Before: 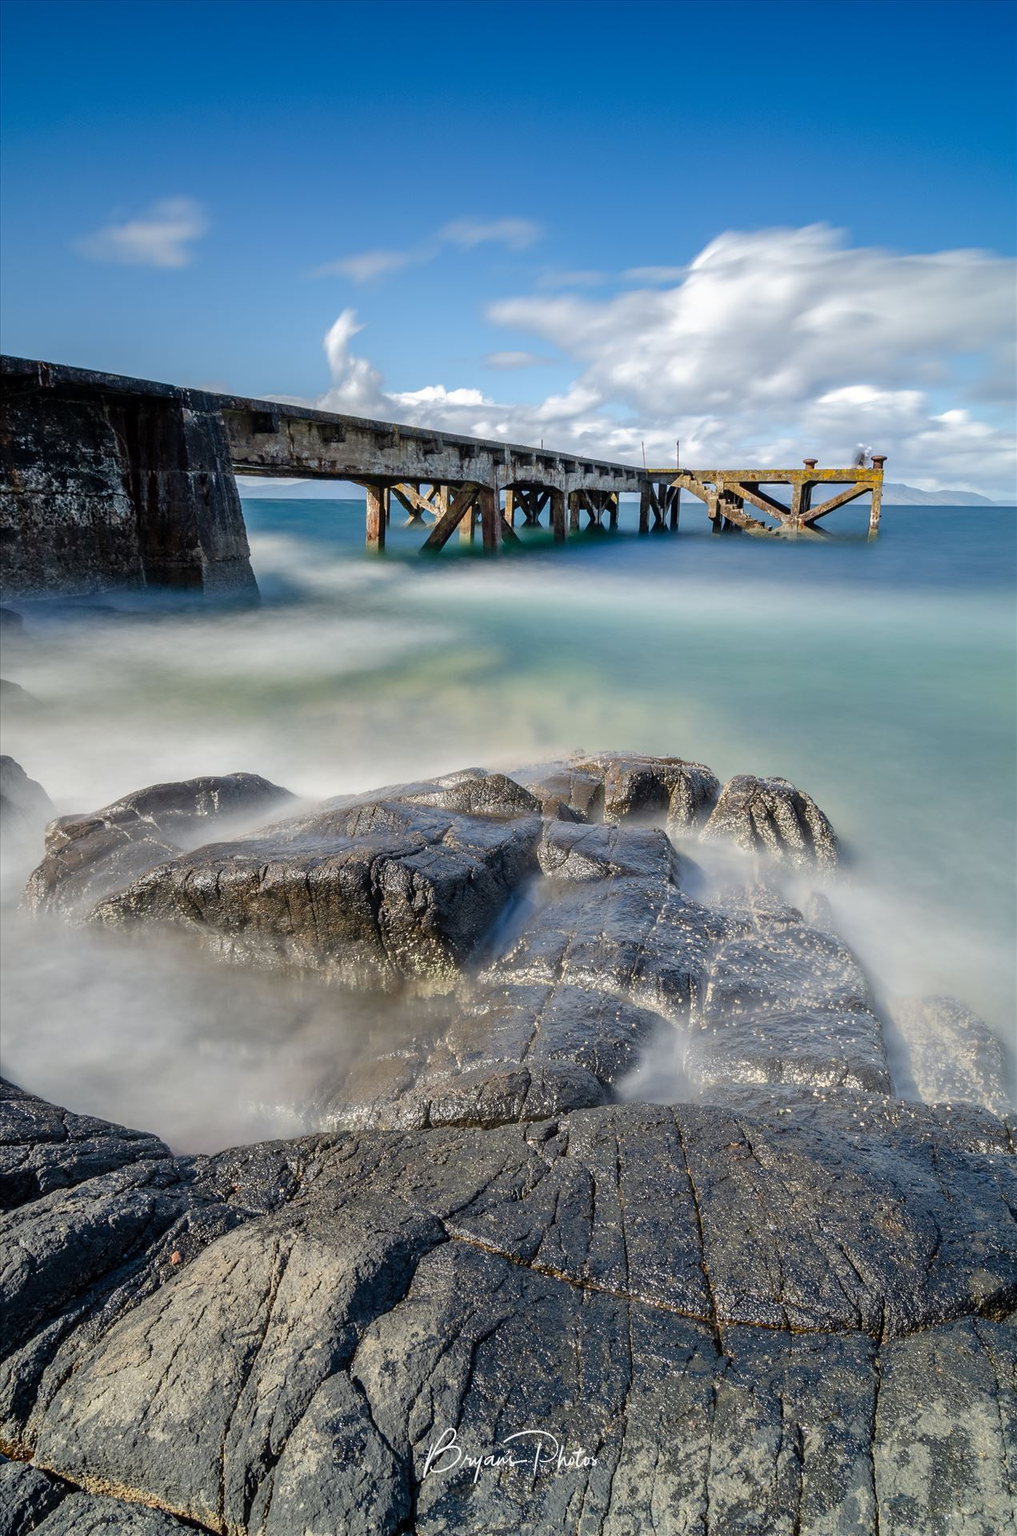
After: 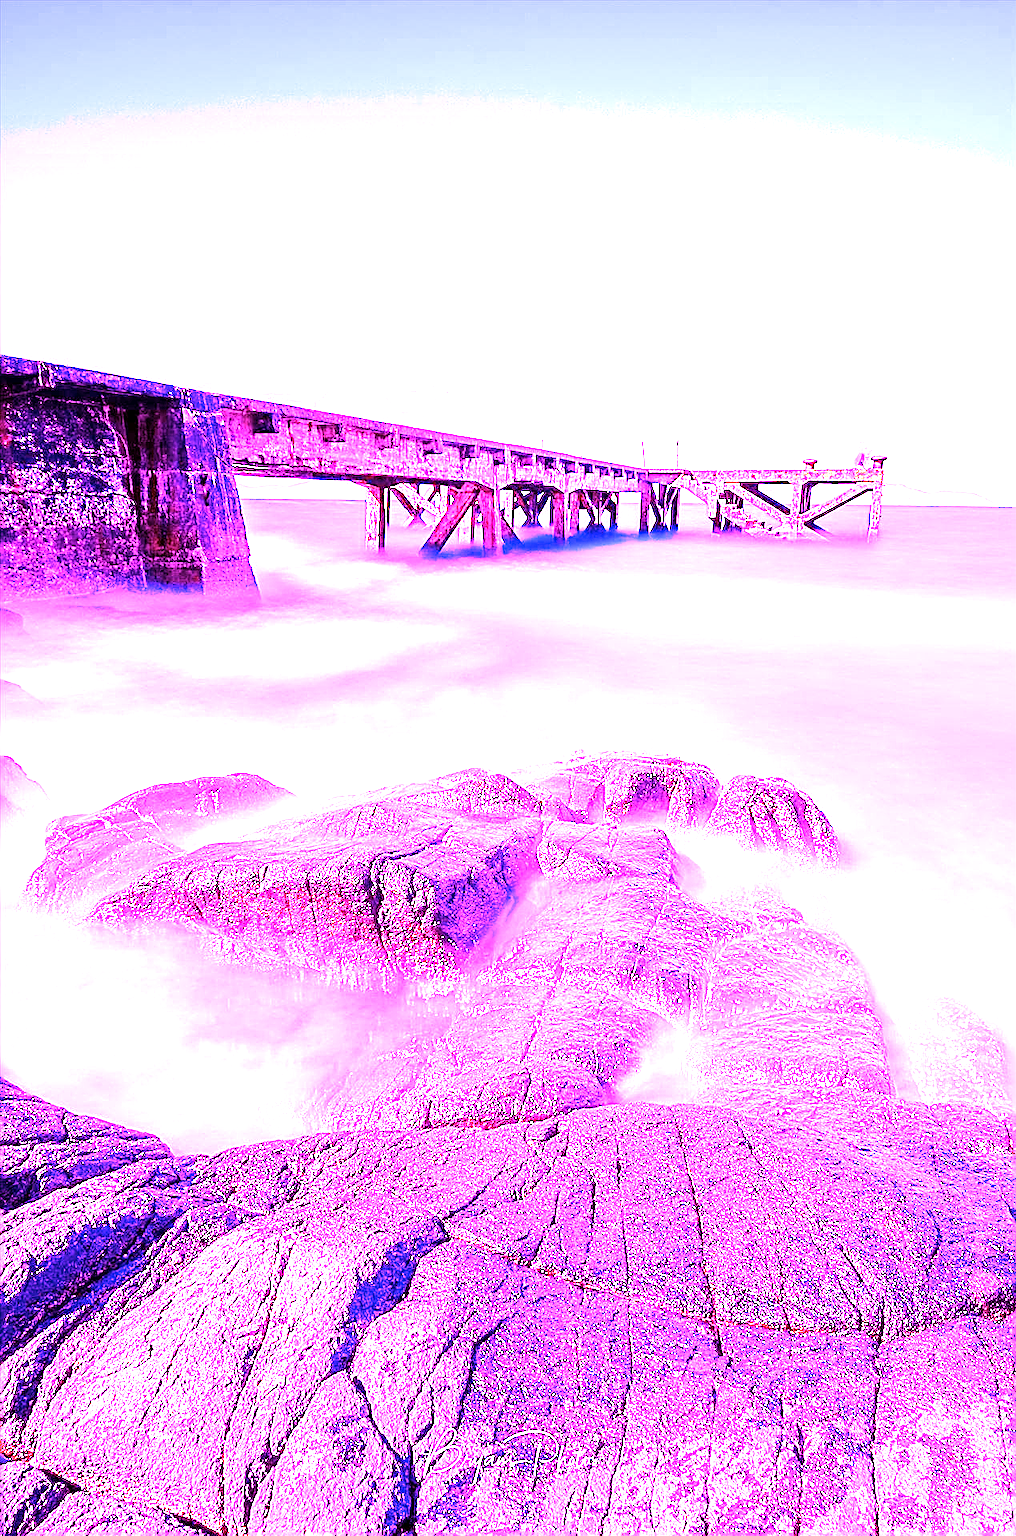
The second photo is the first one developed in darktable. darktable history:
color balance rgb: linear chroma grading › shadows -3%, linear chroma grading › highlights -4%
white balance: red 8, blue 8
sharpen: on, module defaults
